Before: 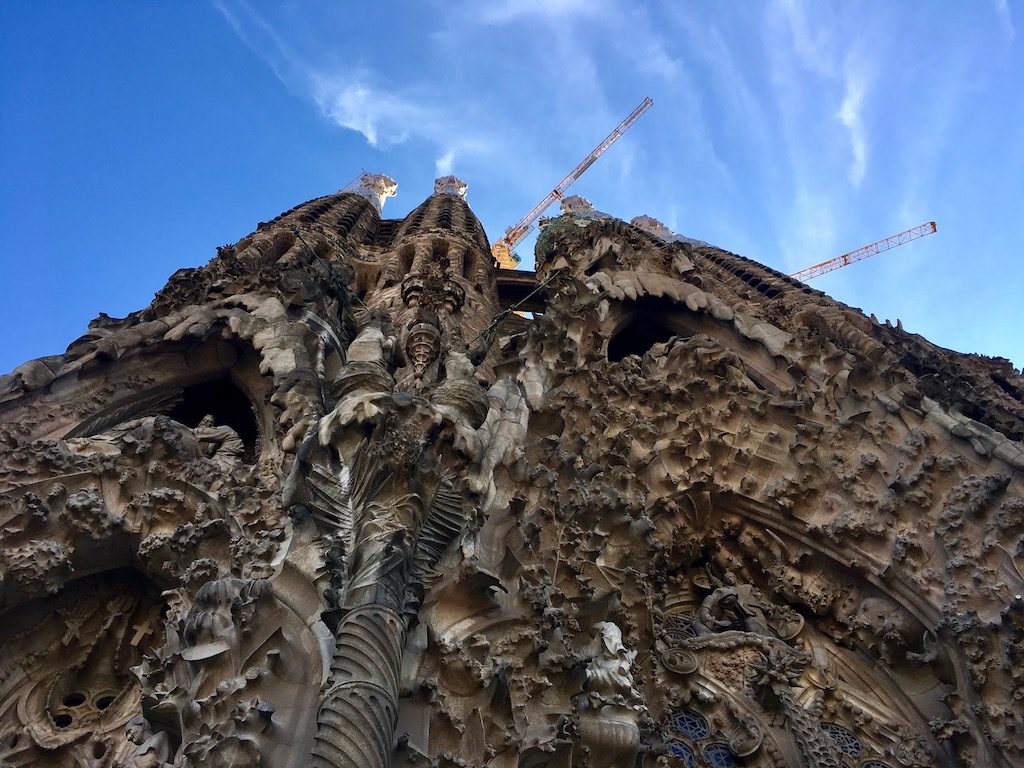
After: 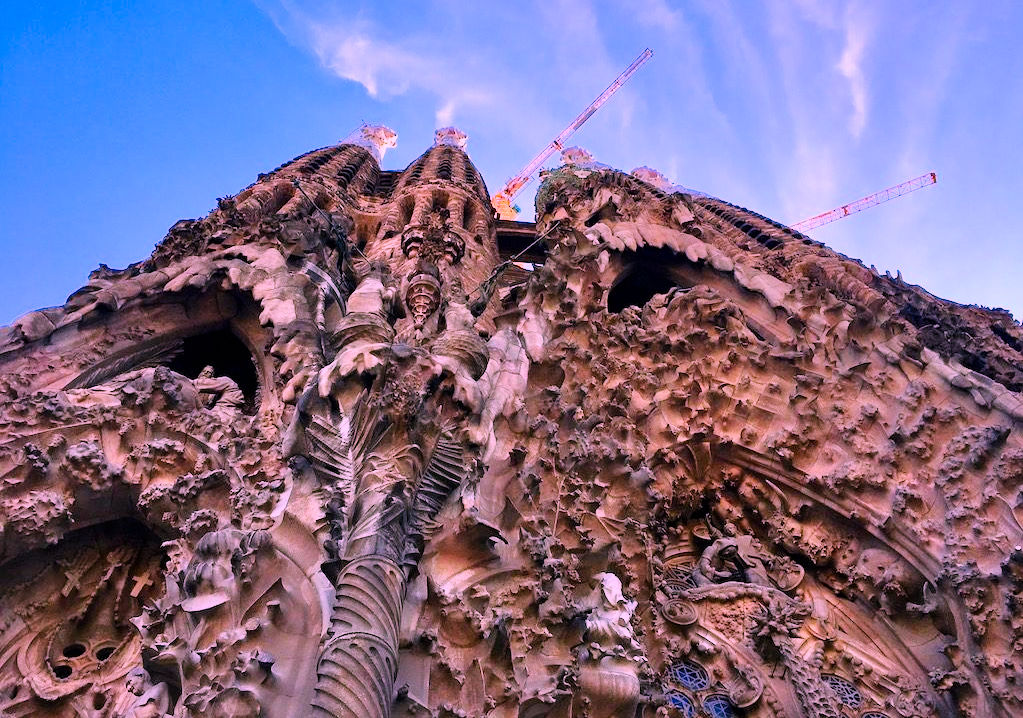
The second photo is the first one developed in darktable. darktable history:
exposure: black level correction 0, exposure 1.199 EV, compensate highlight preservation false
crop and rotate: top 6.458%
shadows and highlights: low approximation 0.01, soften with gaussian
color correction: highlights a* 18.84, highlights b* -11.95, saturation 1.64
filmic rgb: black relative exposure -7.65 EV, white relative exposure 4.56 EV, hardness 3.61
